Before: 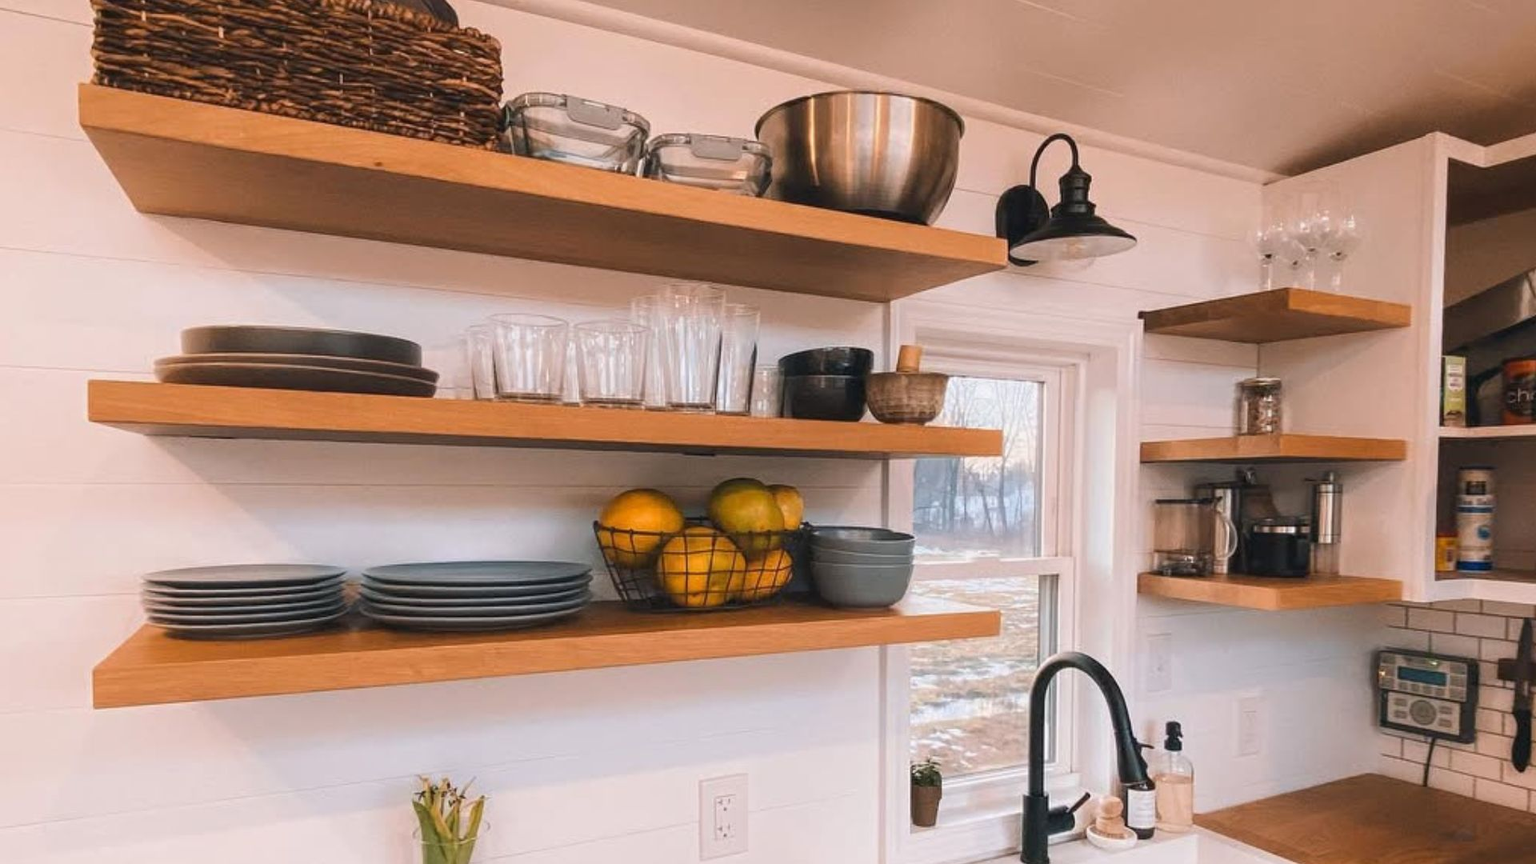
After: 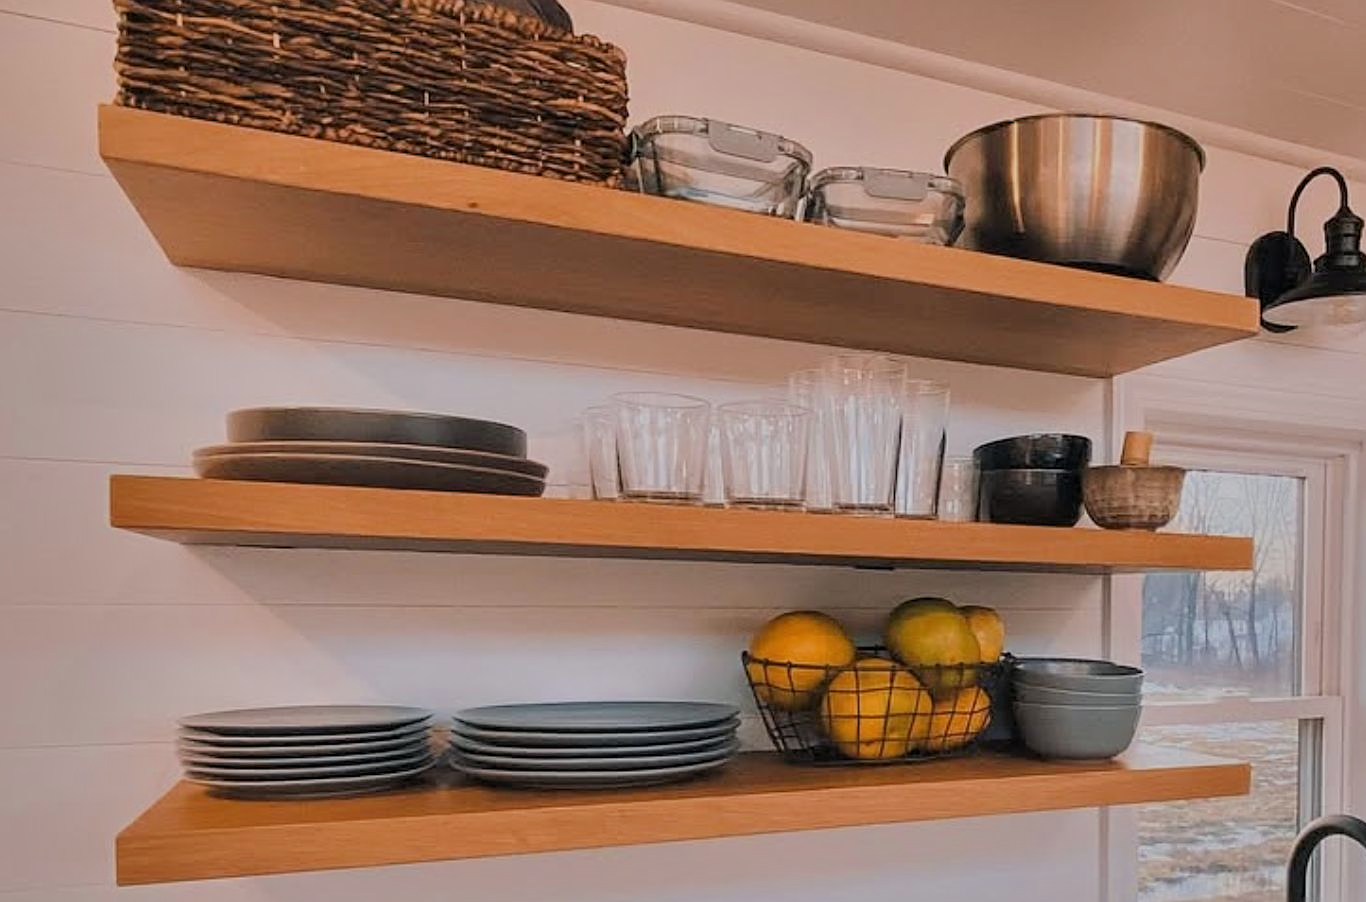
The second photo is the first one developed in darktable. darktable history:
filmic rgb: black relative exposure -8.79 EV, white relative exposure 4.98 EV, target black luminance 0%, hardness 3.79, latitude 66.27%, contrast 0.826, shadows ↔ highlights balance 19.99%, color science v6 (2022)
crop: right 28.835%, bottom 16.438%
tone curve: color space Lab, independent channels, preserve colors none
contrast brightness saturation: contrast 0.075
shadows and highlights: white point adjustment 0.094, highlights -69.34, soften with gaussian
sharpen: on, module defaults
